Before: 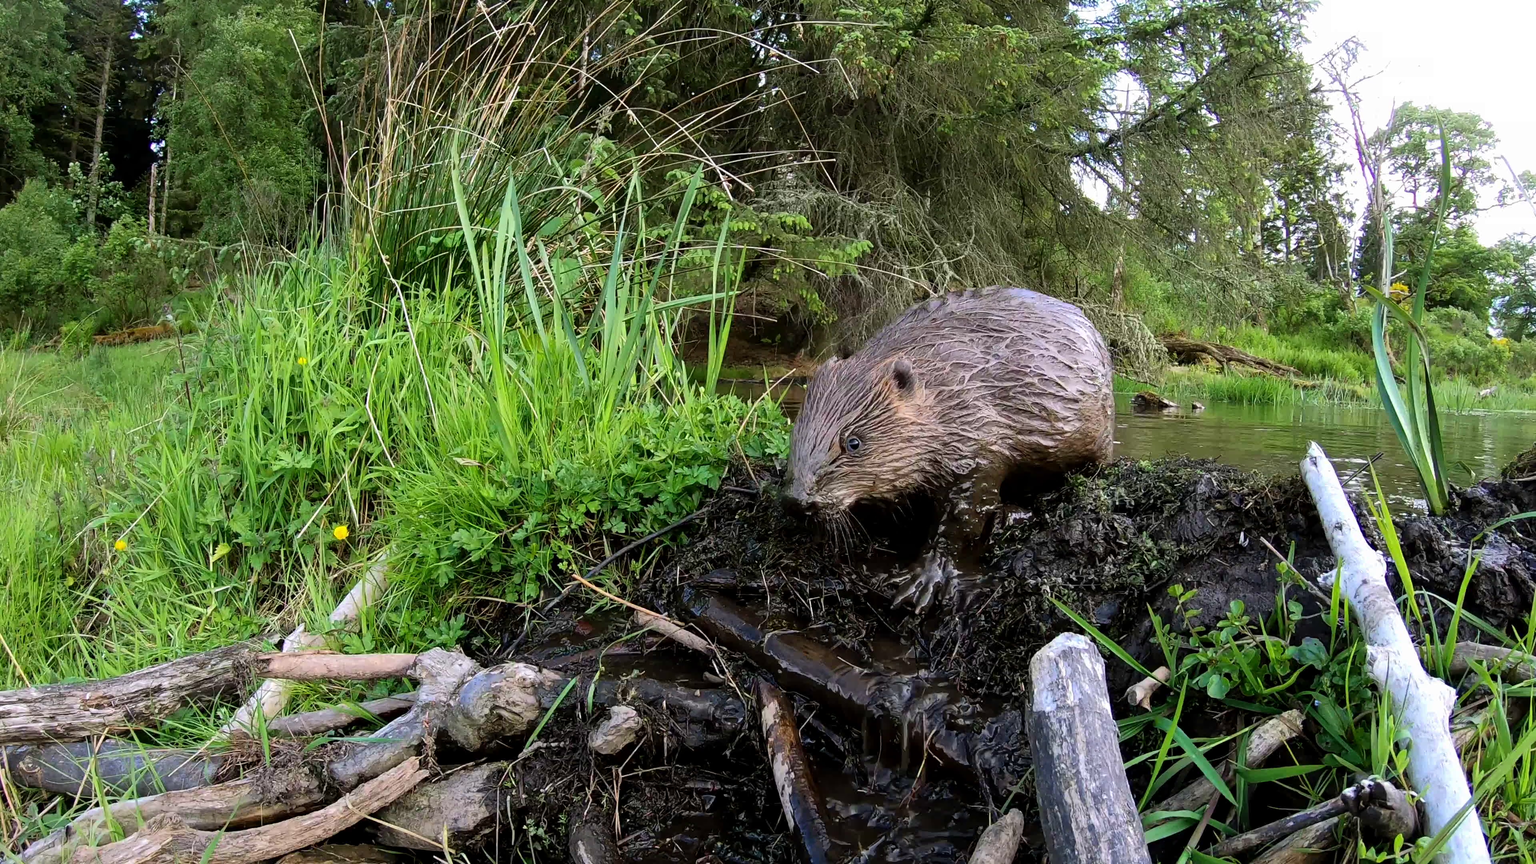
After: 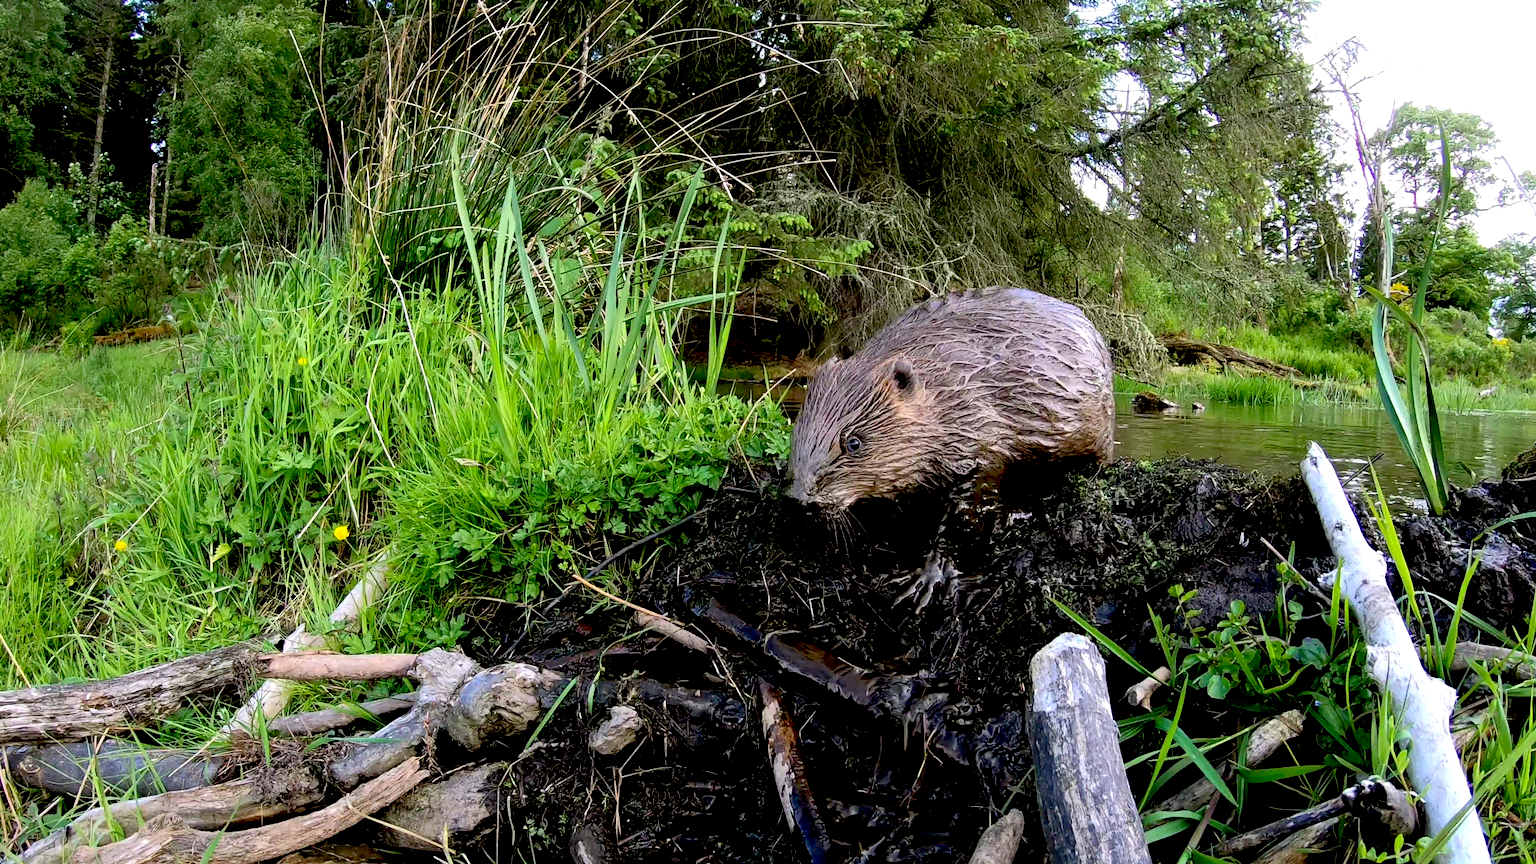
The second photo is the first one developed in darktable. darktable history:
exposure: black level correction 0.024, exposure 0.181 EV, compensate highlight preservation false
